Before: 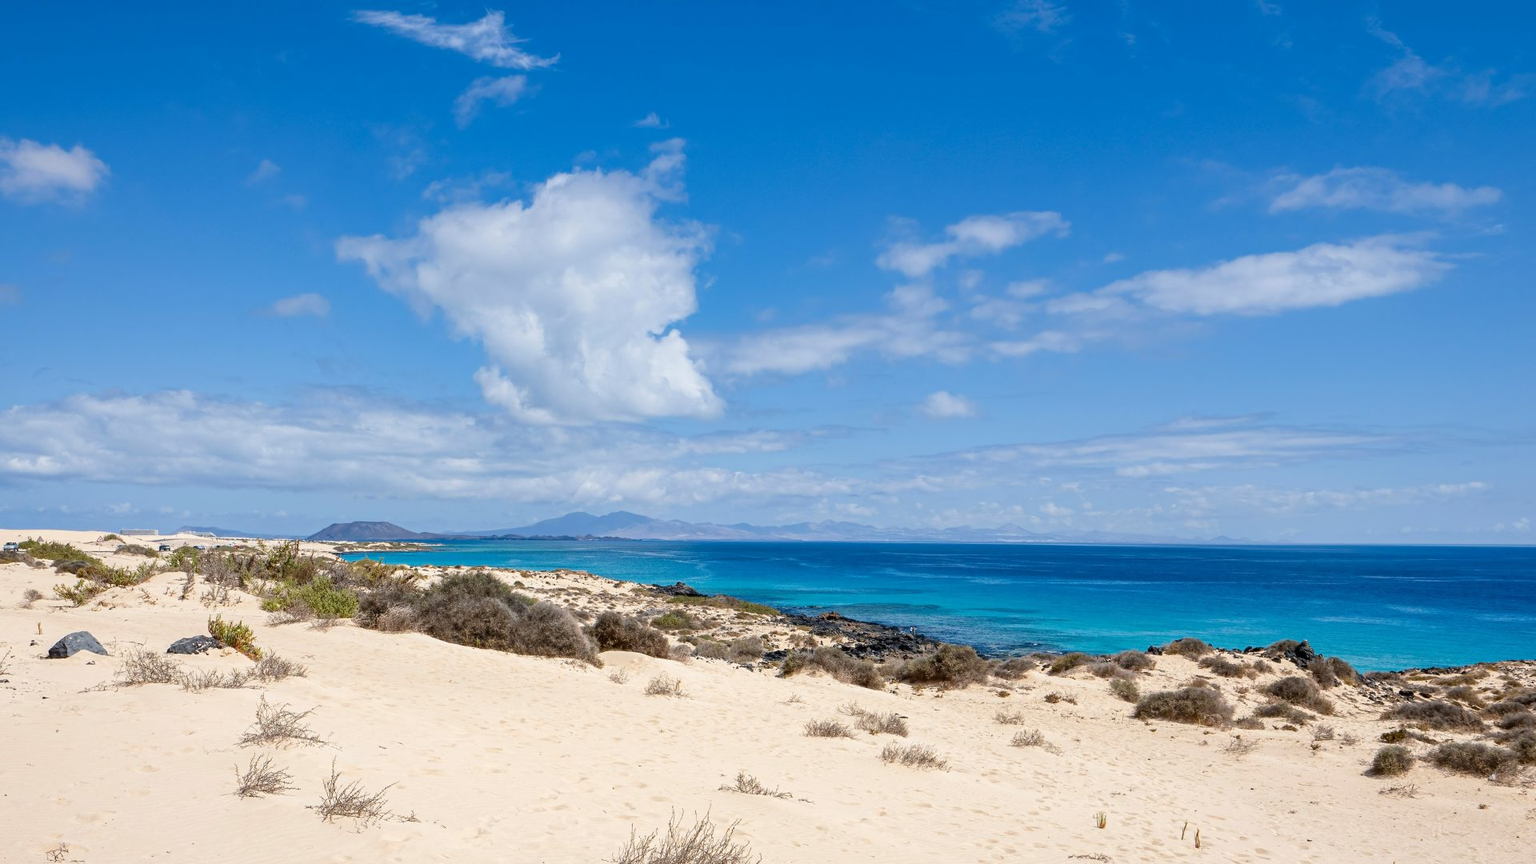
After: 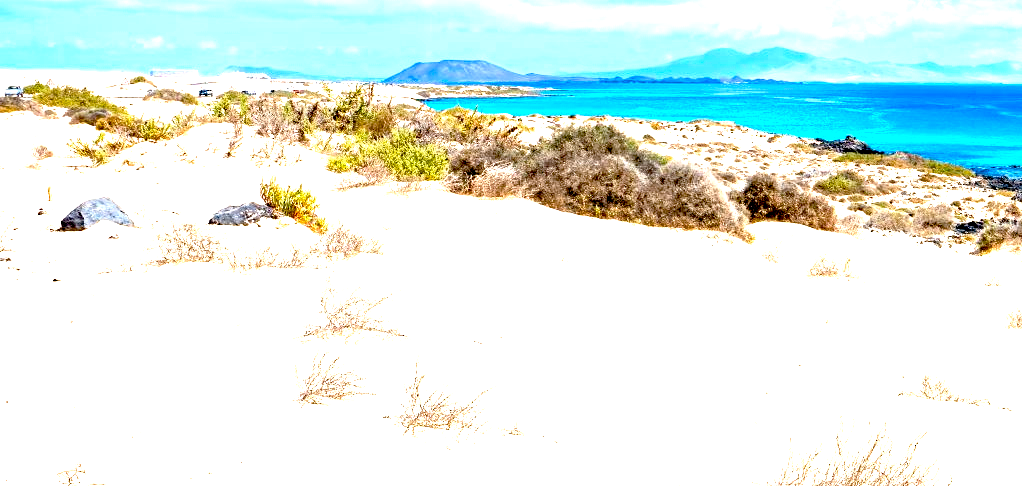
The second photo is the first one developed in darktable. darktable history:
exposure: black level correction 0.016, exposure 1.793 EV, compensate highlight preservation false
base curve: curves: ch0 [(0, 0) (0.303, 0.277) (1, 1)], preserve colors none
crop and rotate: top 54.89%, right 46.741%, bottom 0.104%
haze removal: compatibility mode true, adaptive false
color balance rgb: perceptual saturation grading › global saturation 10.053%, global vibrance 20%
